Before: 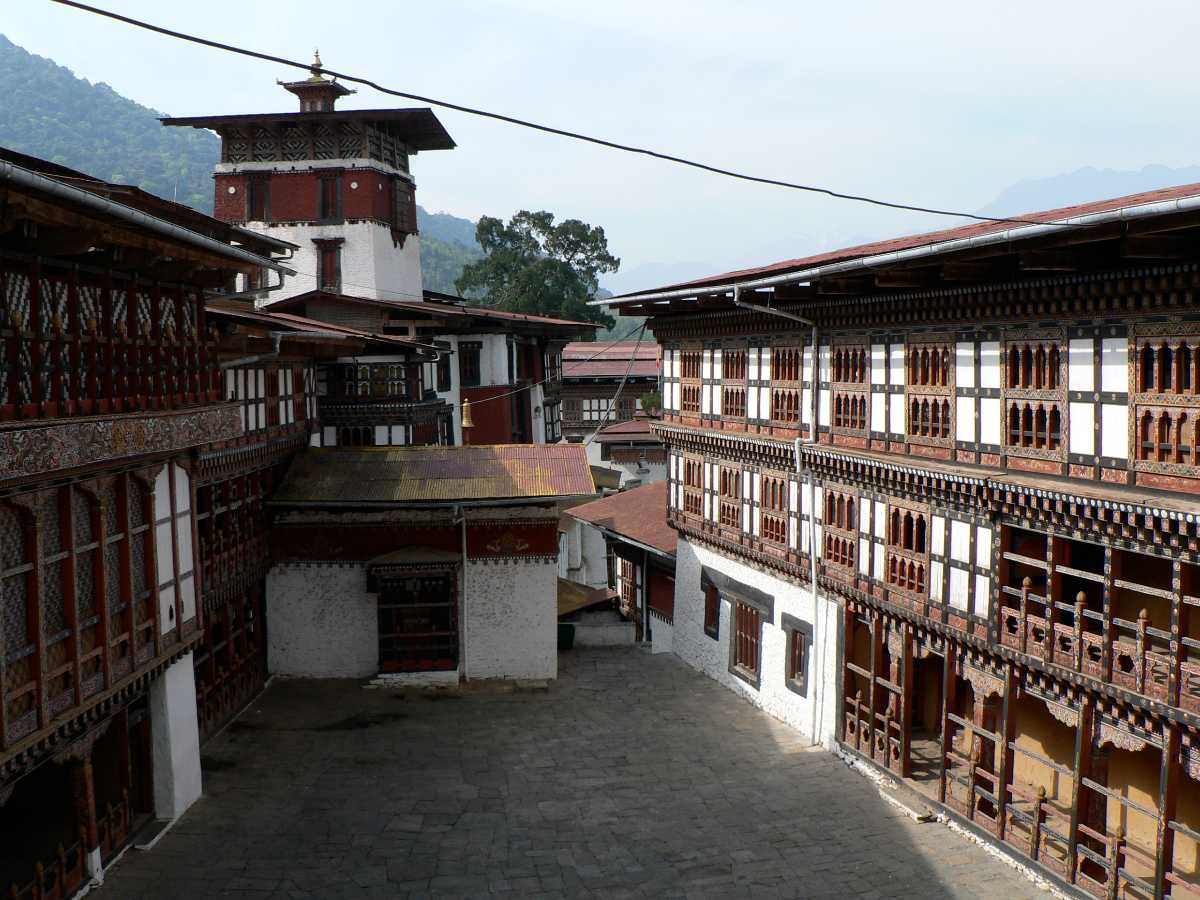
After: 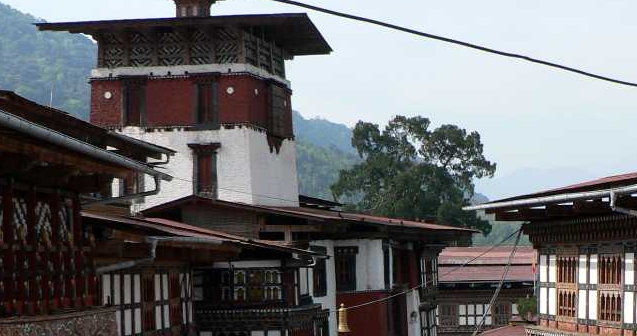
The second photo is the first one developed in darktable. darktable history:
crop: left 10.366%, top 10.558%, right 36.48%, bottom 52.102%
